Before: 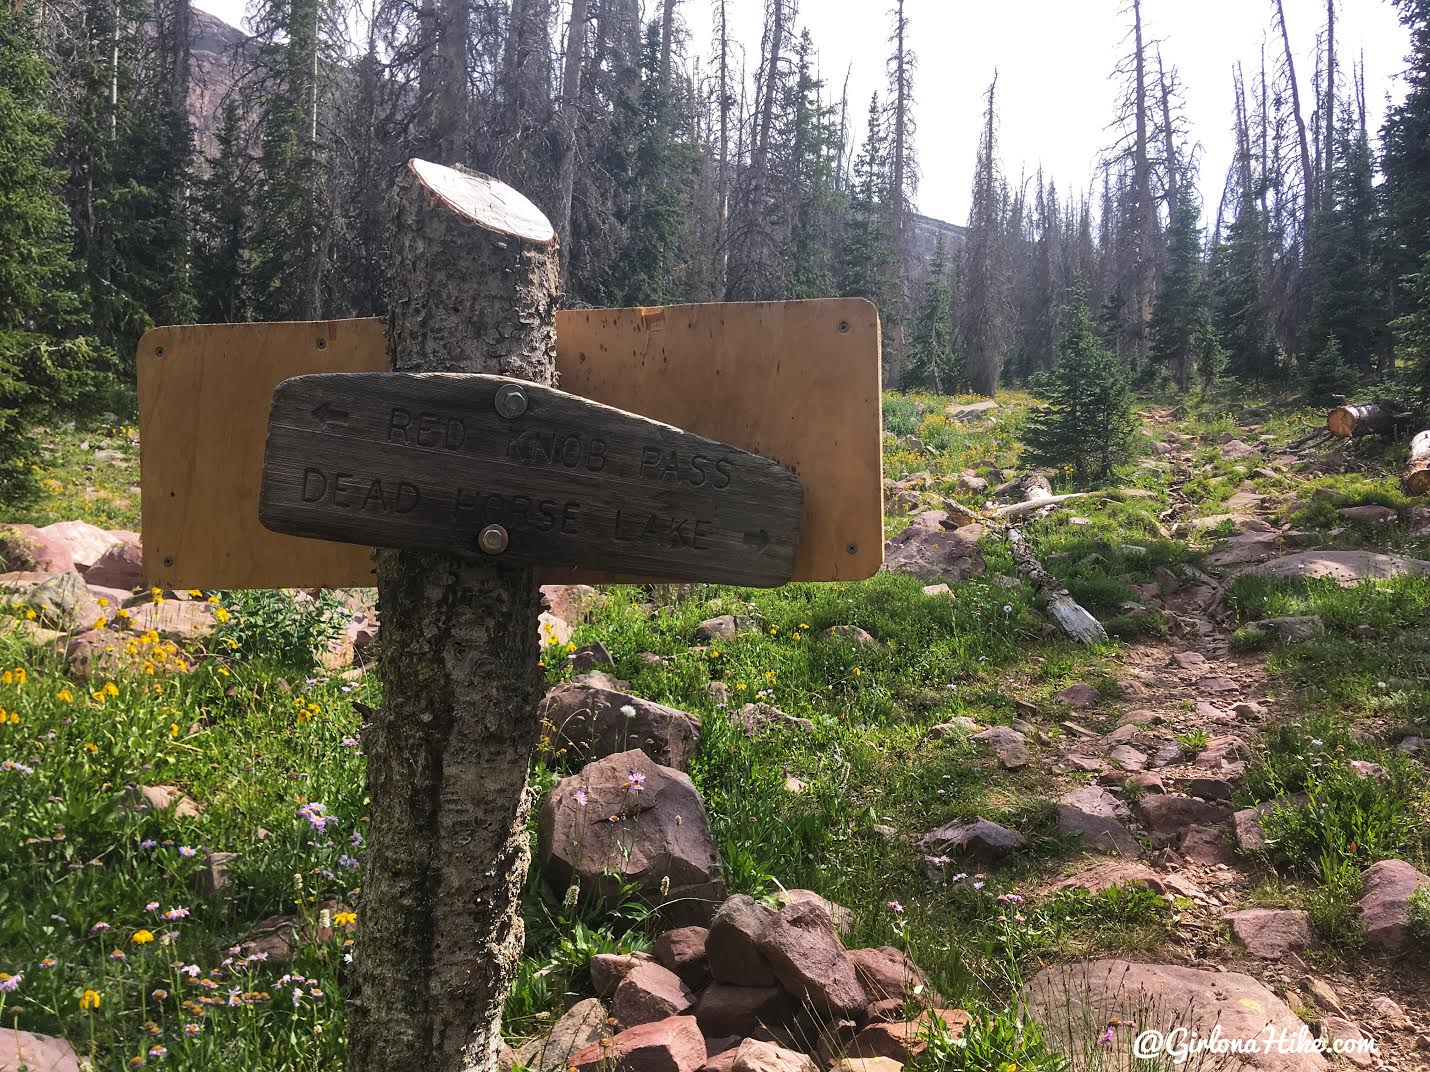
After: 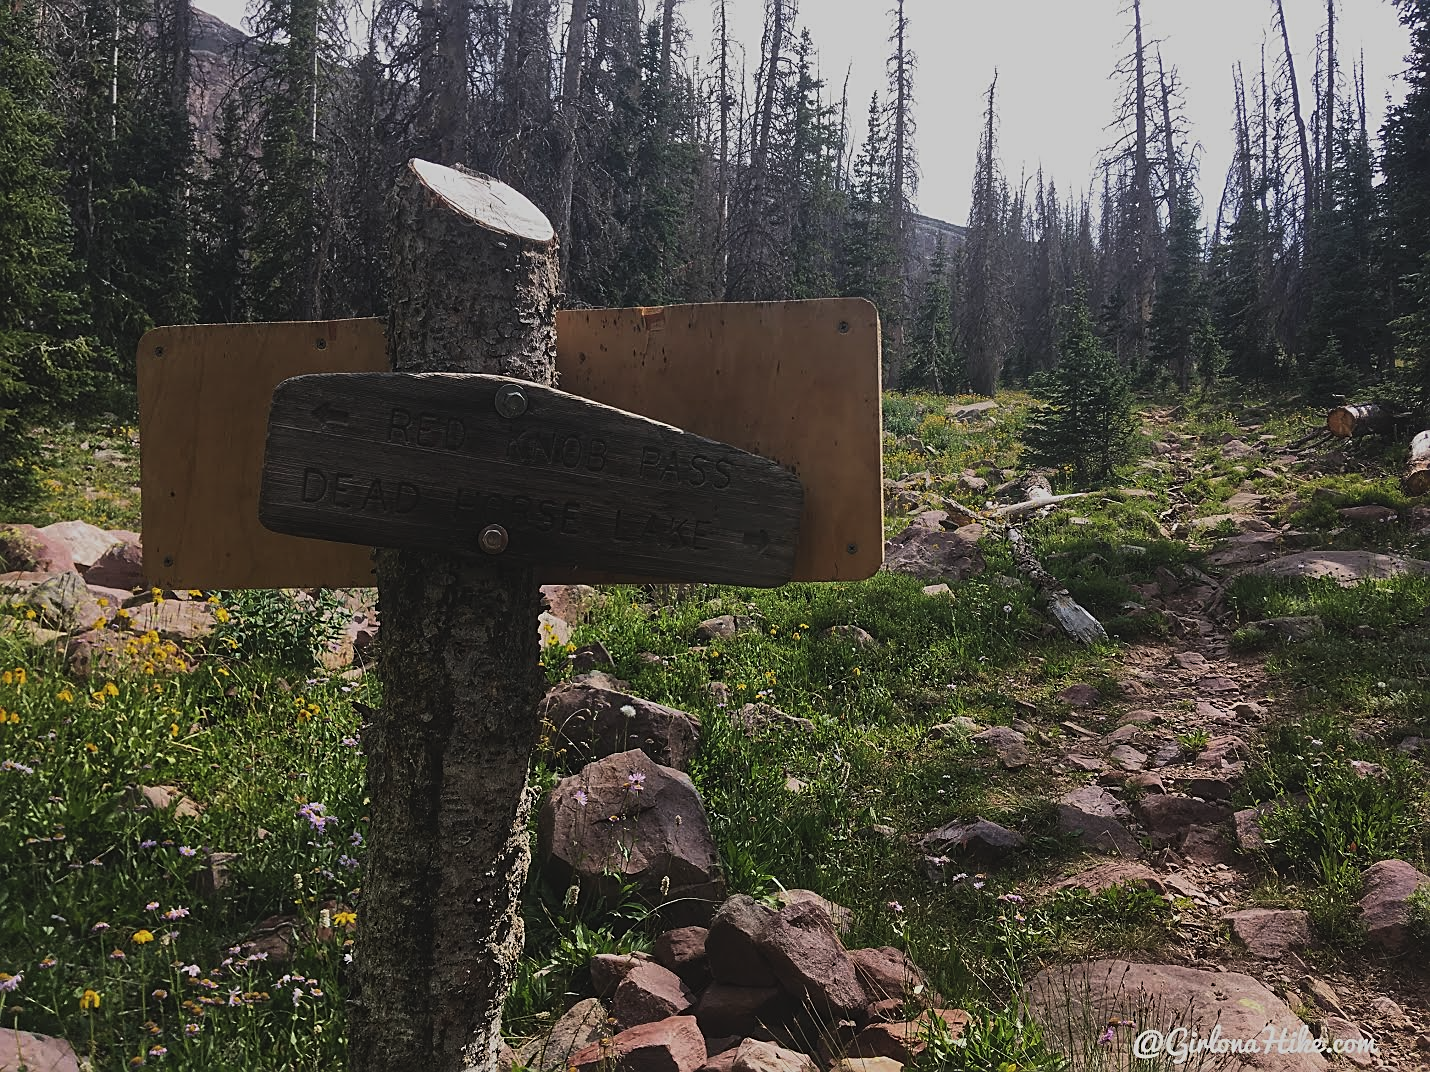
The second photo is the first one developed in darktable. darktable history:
tone equalizer: -8 EV -0.394 EV, -7 EV -0.368 EV, -6 EV -0.302 EV, -5 EV -0.233 EV, -3 EV 0.256 EV, -2 EV 0.344 EV, -1 EV 0.365 EV, +0 EV 0.391 EV, edges refinement/feathering 500, mask exposure compensation -1.57 EV, preserve details no
exposure: black level correction -0.016, exposure -1.105 EV, compensate exposure bias true, compensate highlight preservation false
sharpen: on, module defaults
